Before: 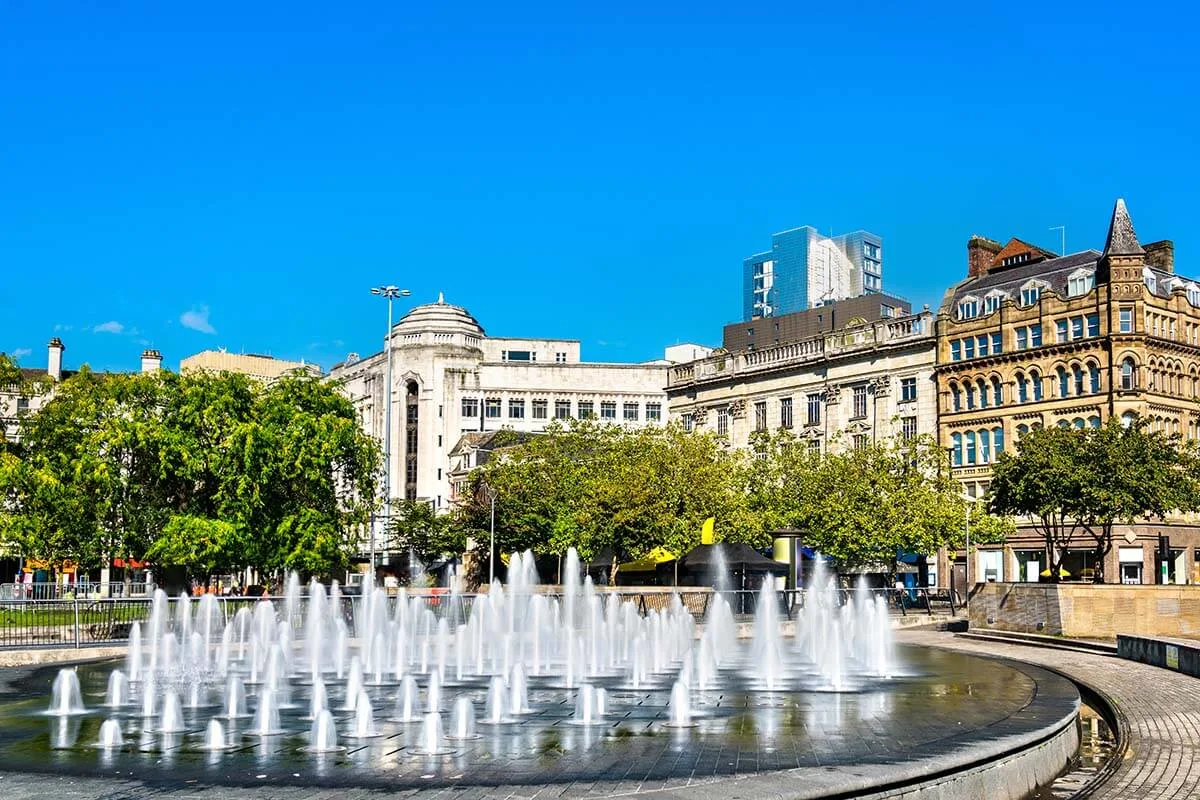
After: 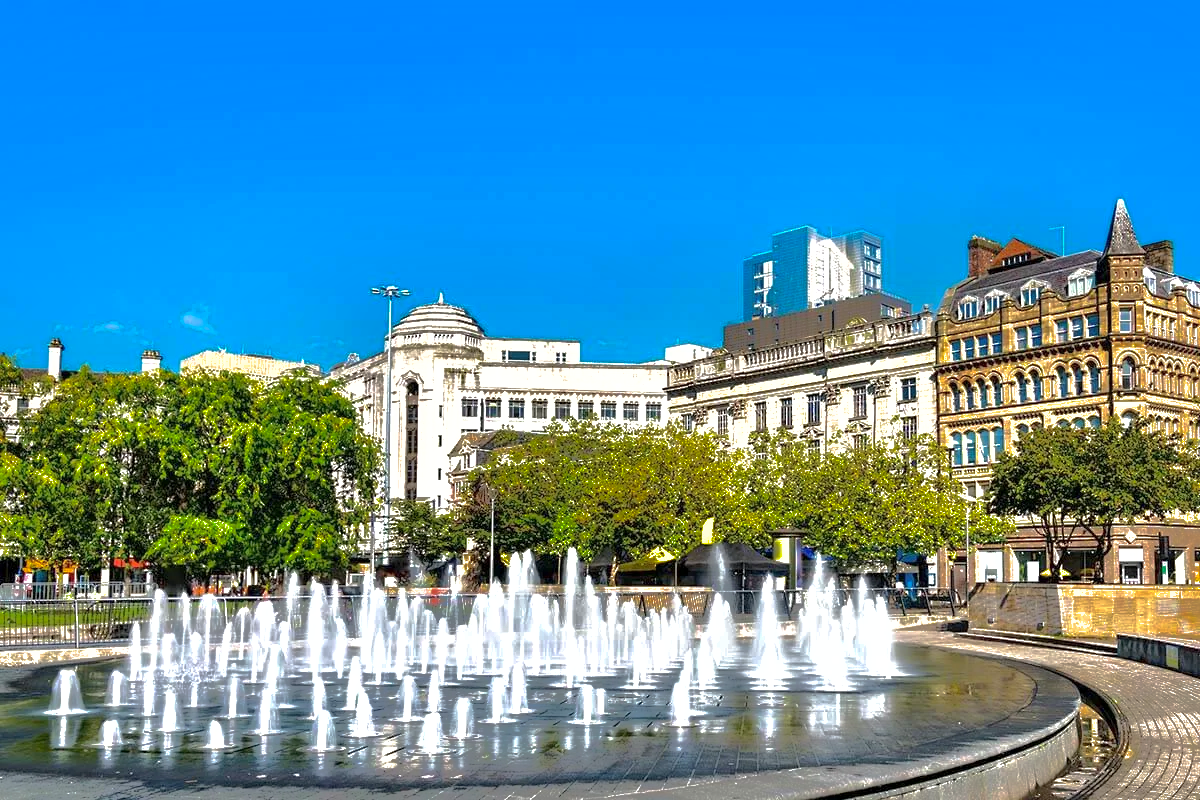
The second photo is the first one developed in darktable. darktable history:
exposure: black level correction 0.001, exposure 0.499 EV, compensate exposure bias true, compensate highlight preservation false
shadows and highlights: shadows 38, highlights -76.32
